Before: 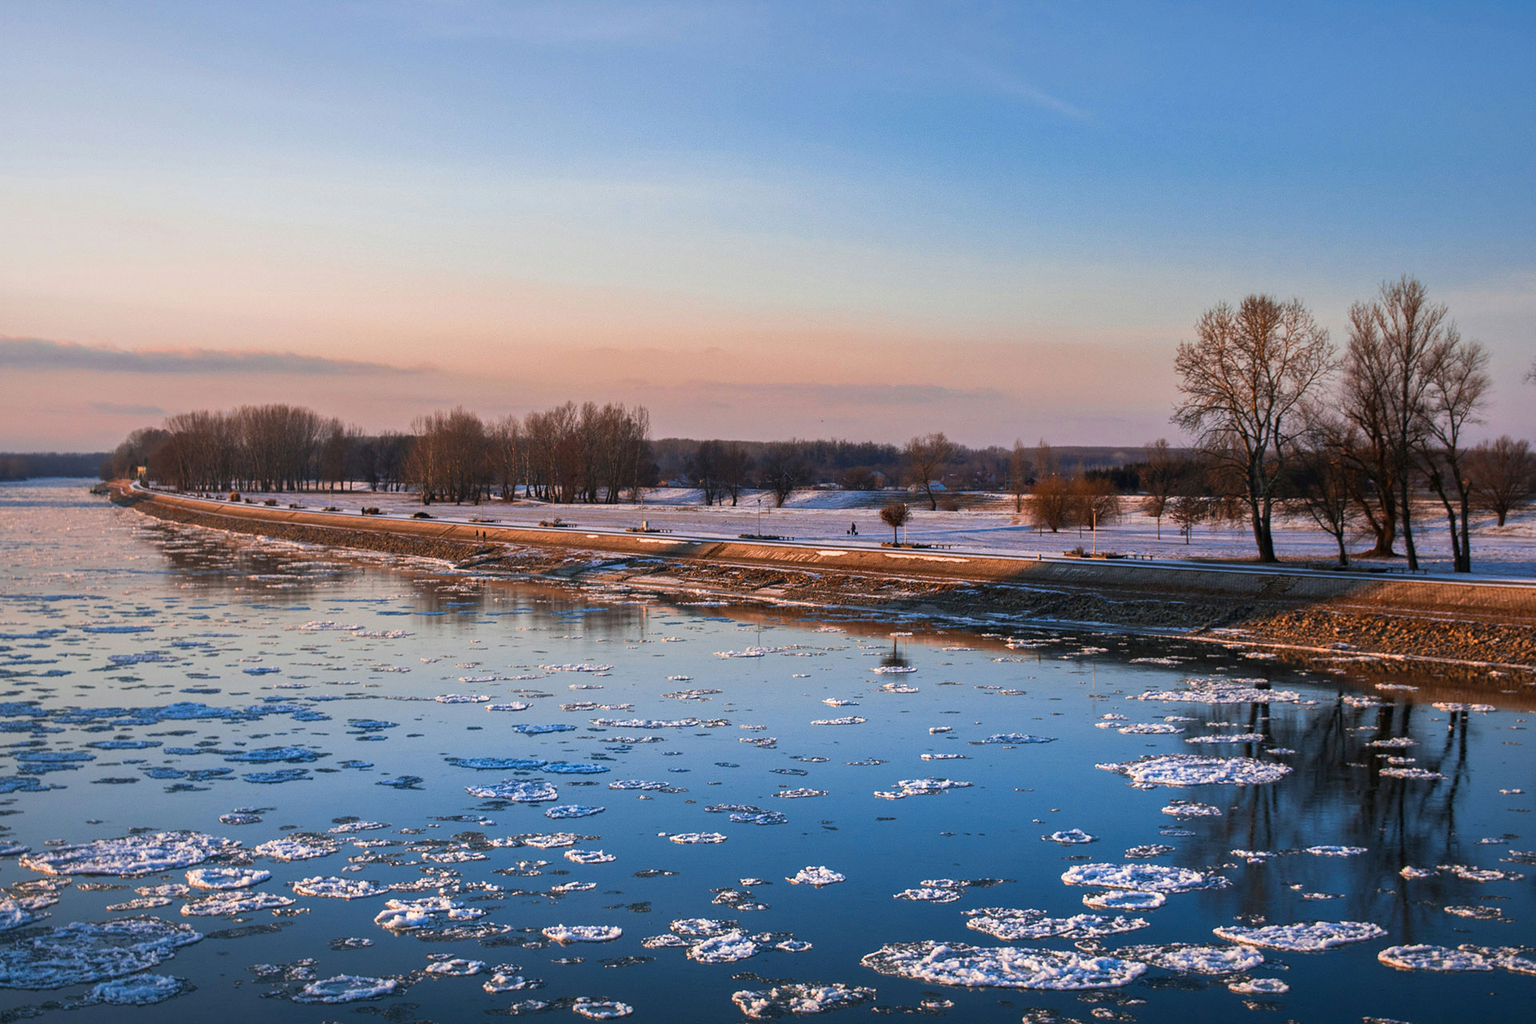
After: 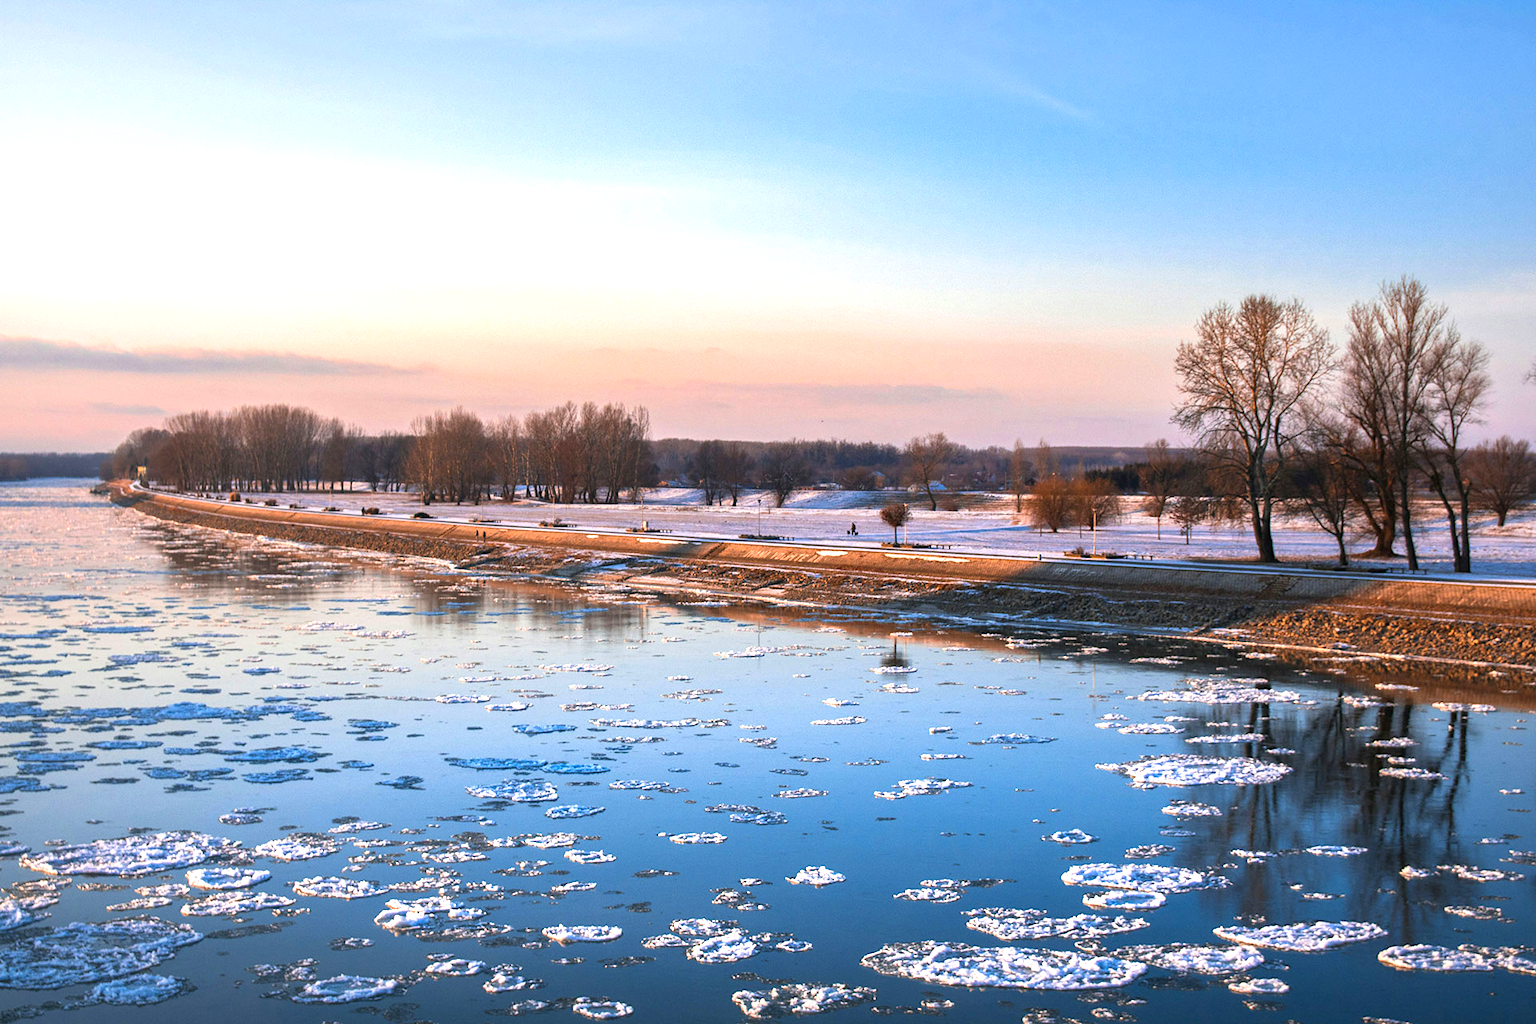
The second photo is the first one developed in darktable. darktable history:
exposure: black level correction 0, exposure 0.877 EV, compensate exposure bias true, compensate highlight preservation false
